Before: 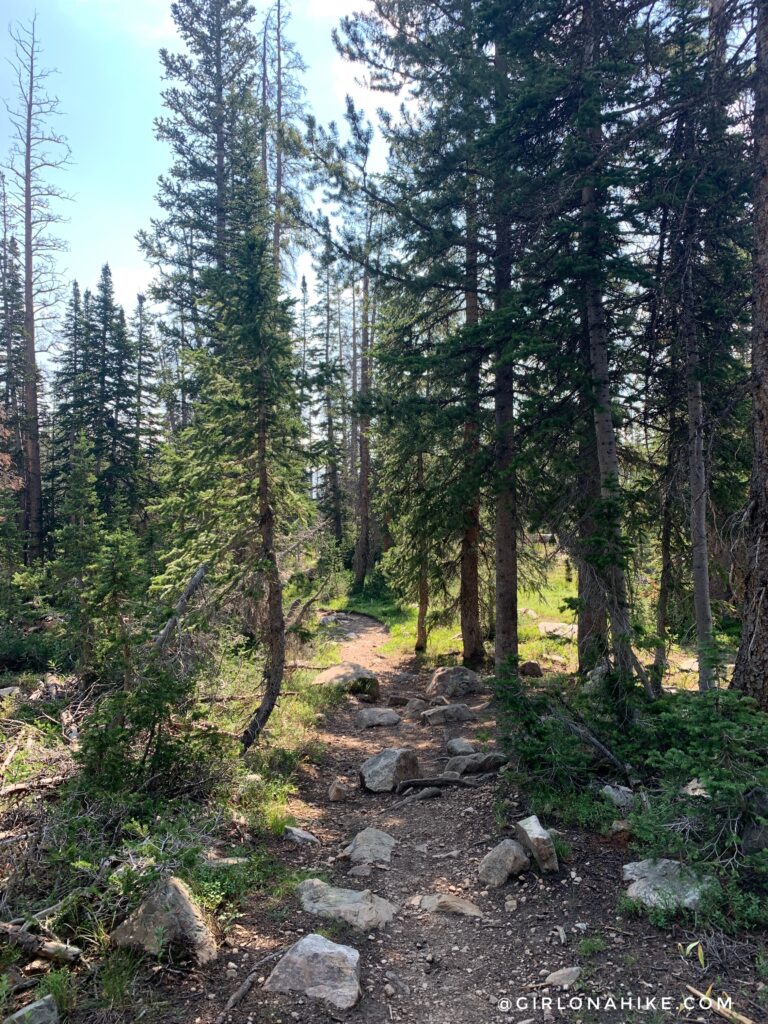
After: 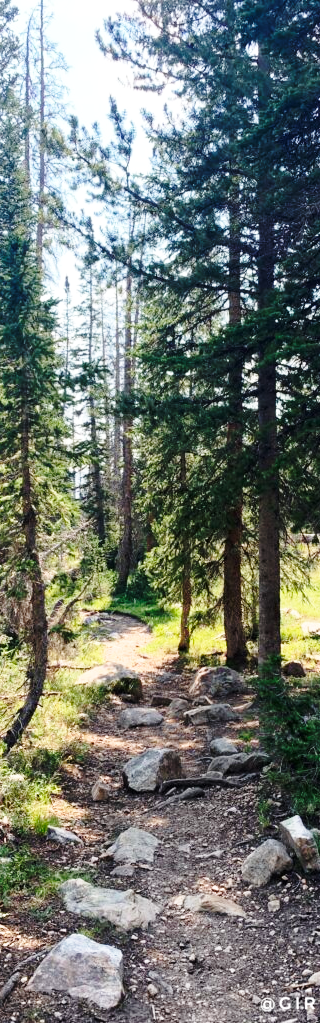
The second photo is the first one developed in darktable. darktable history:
crop: left 30.867%, right 27.444%
base curve: curves: ch0 [(0, 0) (0.036, 0.037) (0.121, 0.228) (0.46, 0.76) (0.859, 0.983) (1, 1)], preserve colors none
